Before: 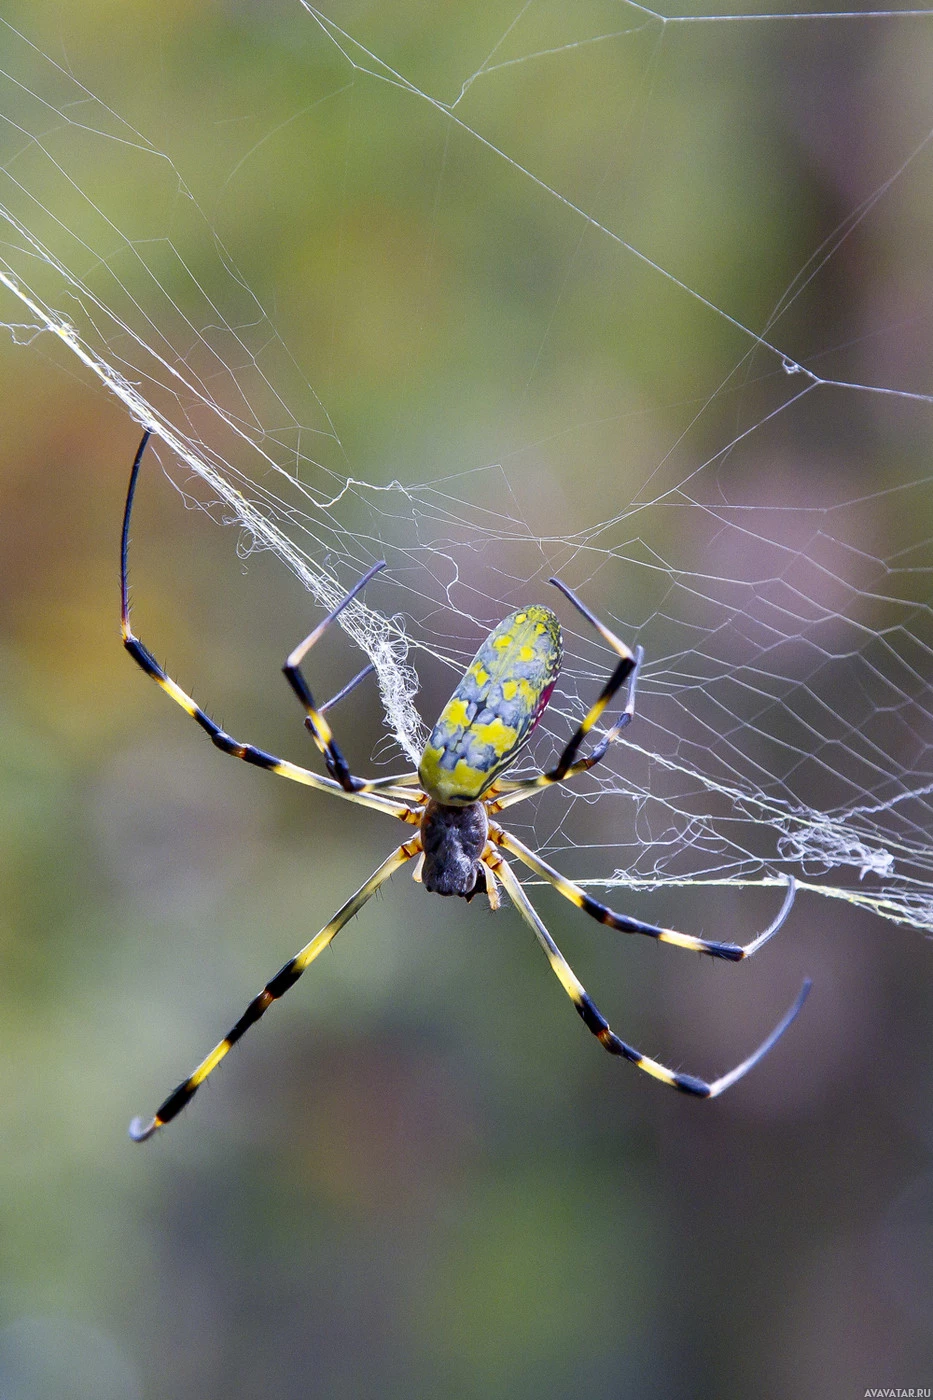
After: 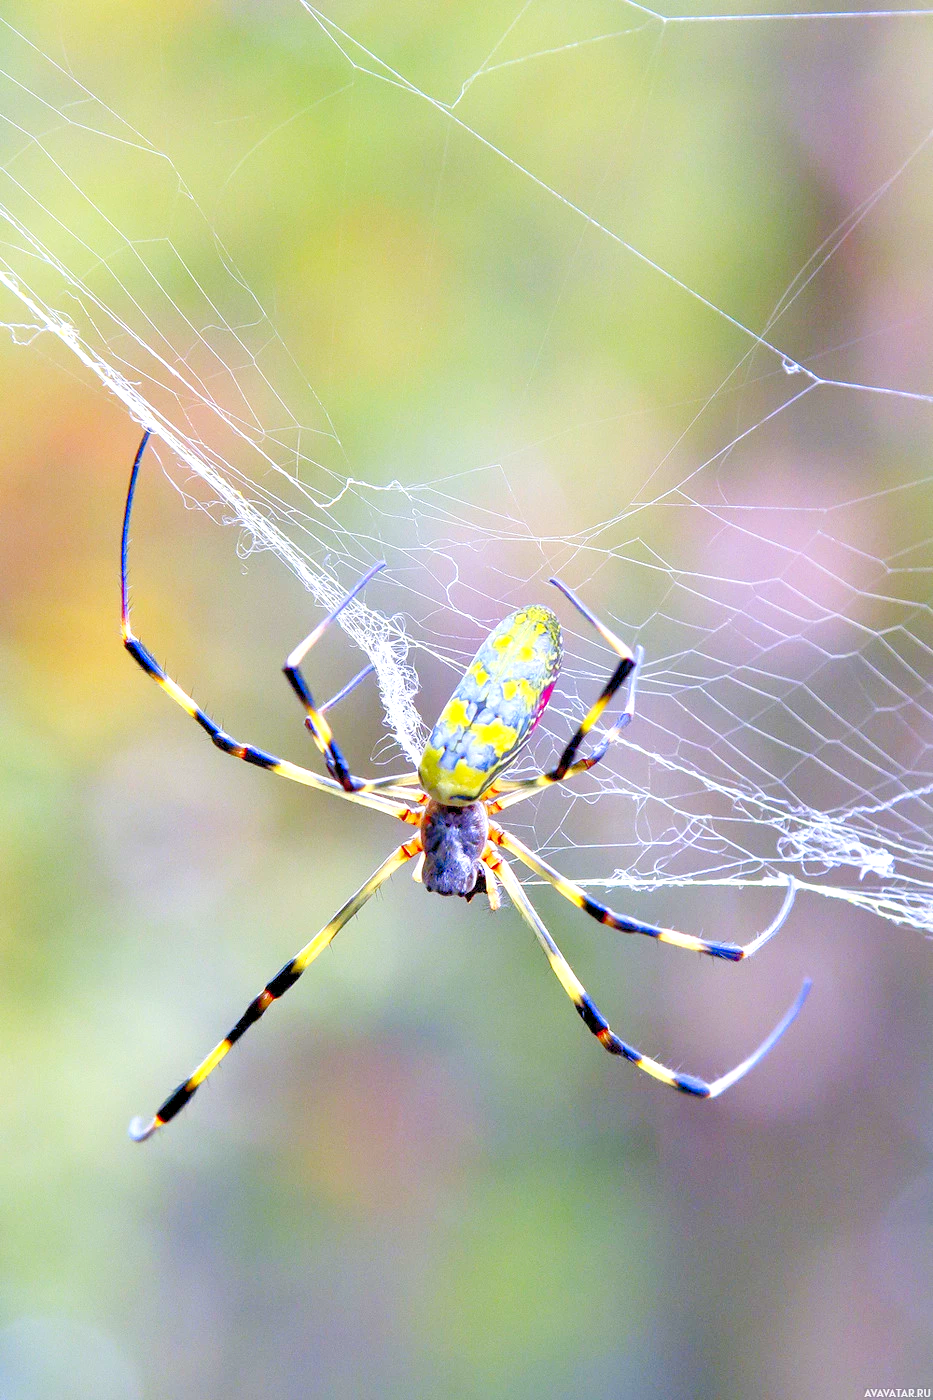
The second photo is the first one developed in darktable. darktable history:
levels: levels [0.008, 0.318, 0.836]
exposure: exposure 0.154 EV, compensate highlight preservation false
